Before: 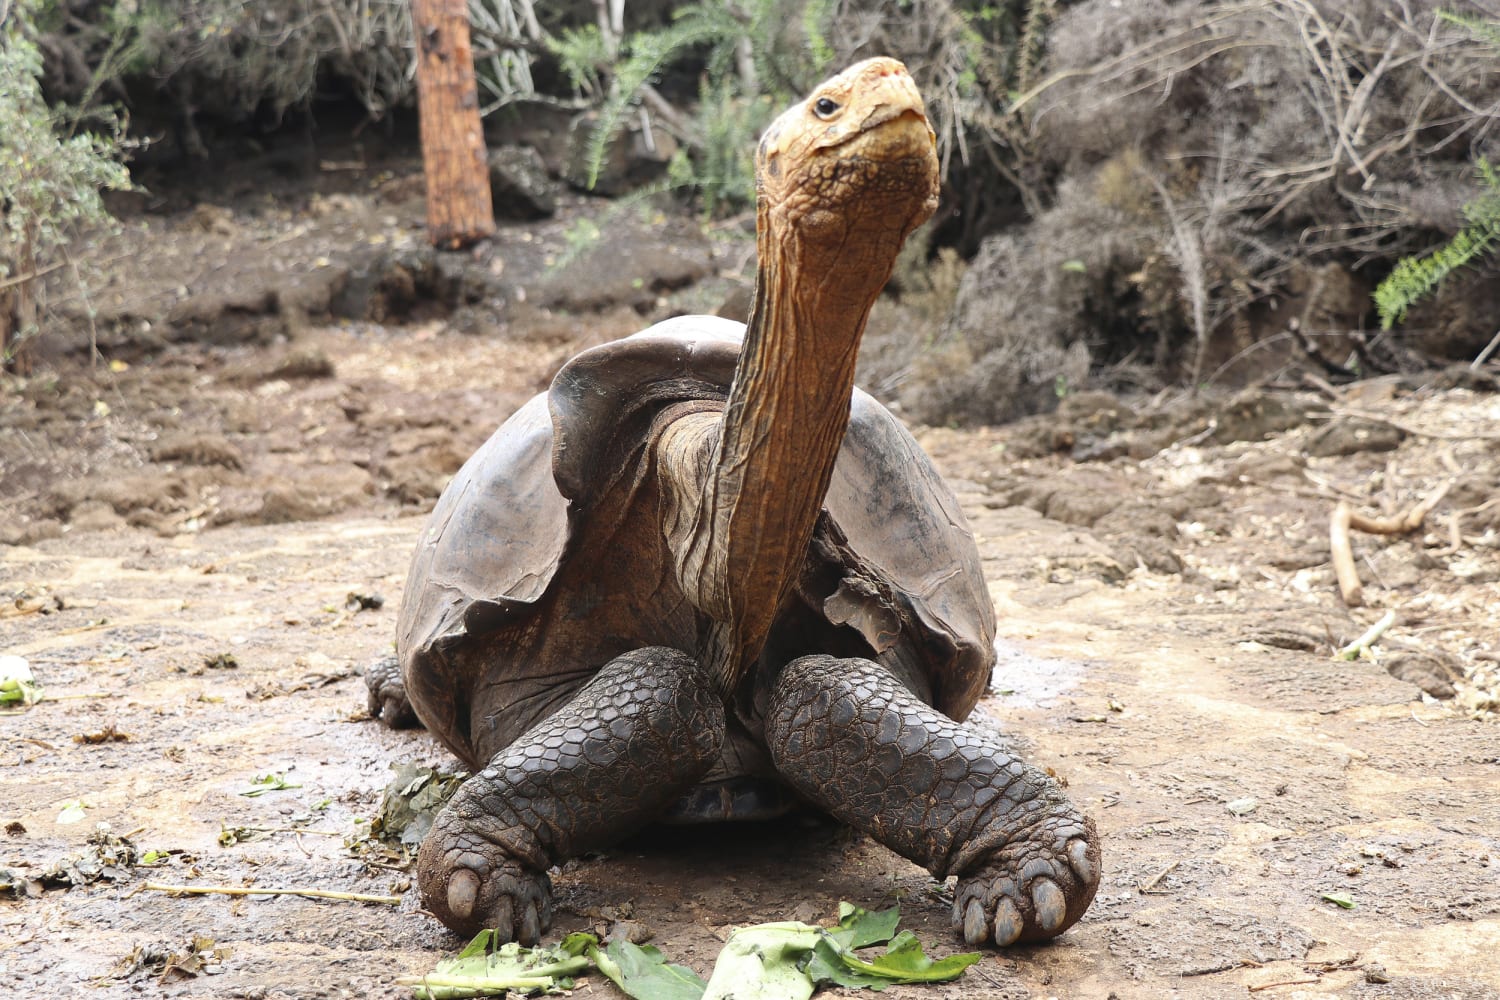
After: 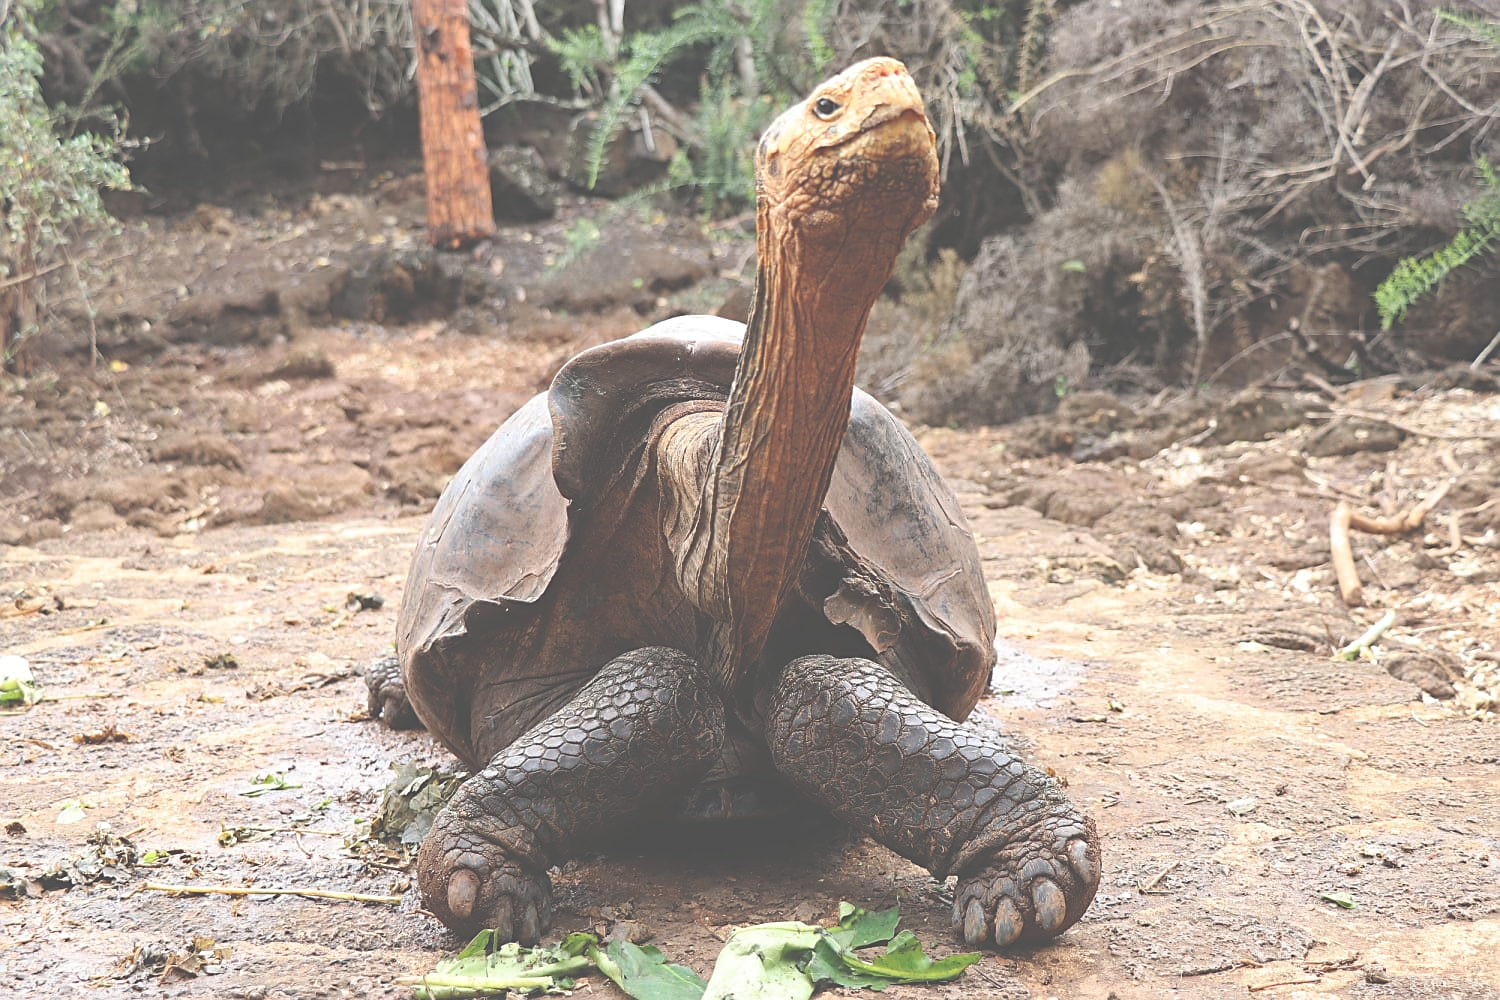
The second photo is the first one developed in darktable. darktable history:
sharpen: on, module defaults
exposure: black level correction -0.087, compensate highlight preservation false
haze removal: compatibility mode true, adaptive false
